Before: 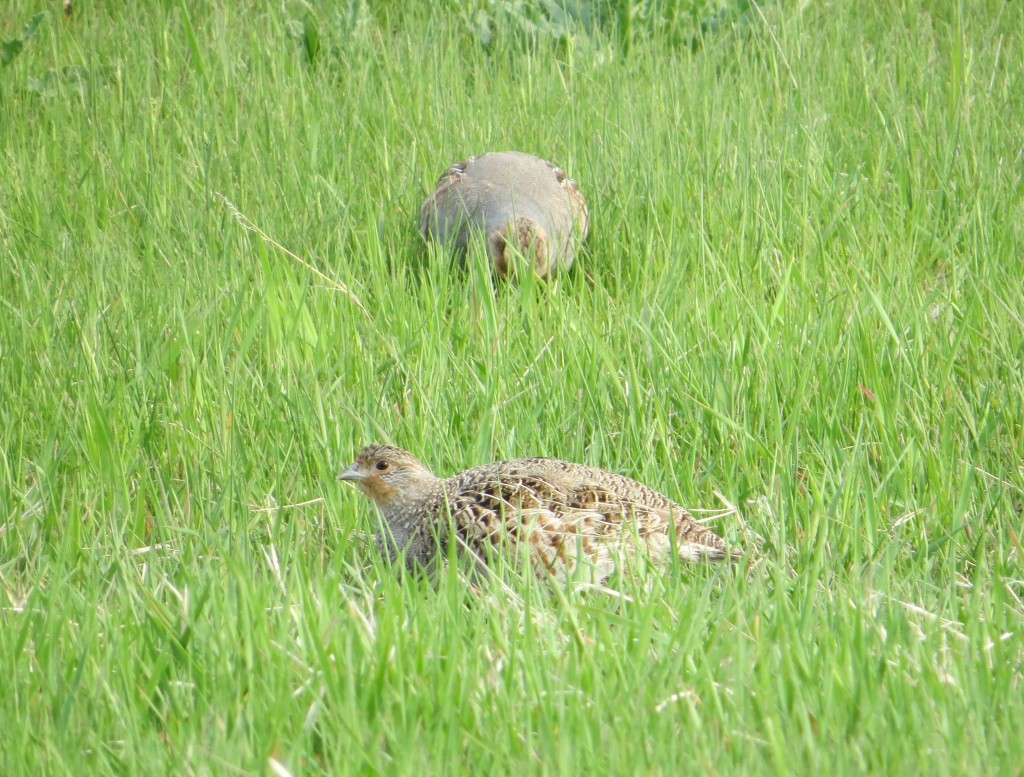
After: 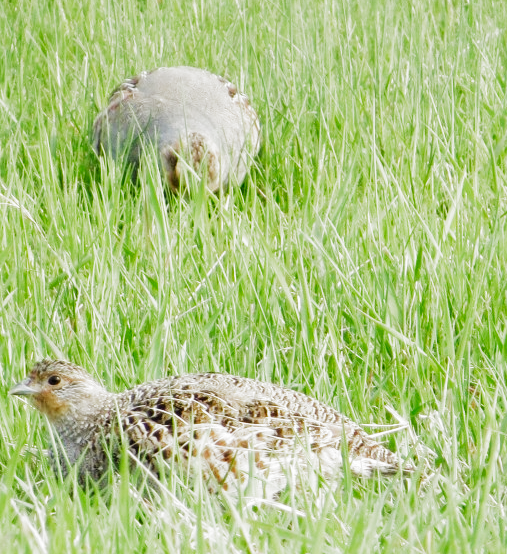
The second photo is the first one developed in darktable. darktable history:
crop: left 32.075%, top 10.976%, right 18.355%, bottom 17.596%
filmic rgb: black relative exposure -6.43 EV, white relative exposure 2.43 EV, threshold 3 EV, hardness 5.27, latitude 0.1%, contrast 1.425, highlights saturation mix 2%, preserve chrominance no, color science v5 (2021), contrast in shadows safe, contrast in highlights safe, enable highlight reconstruction true
